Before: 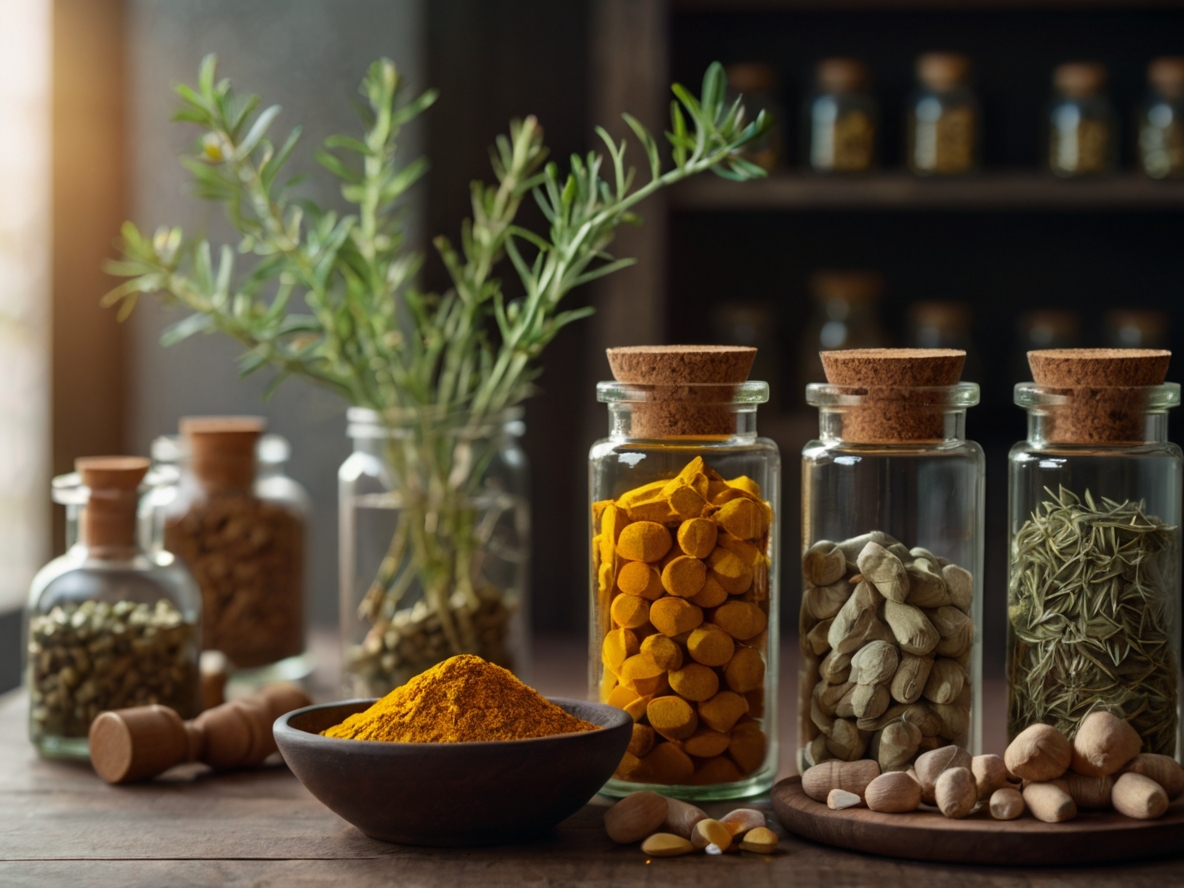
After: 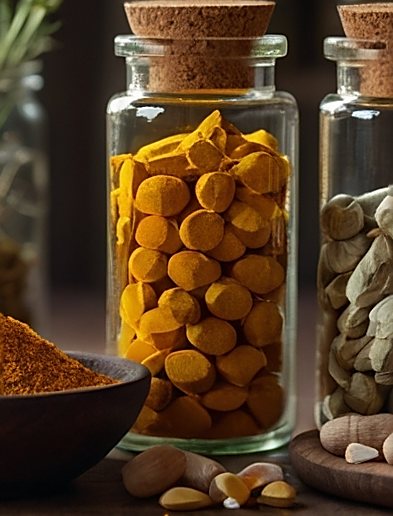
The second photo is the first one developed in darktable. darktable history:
tone equalizer: mask exposure compensation -0.497 EV
crop: left 40.782%, top 39.07%, right 26.004%, bottom 2.777%
sharpen: radius 1.357, amount 1.256, threshold 0.647
